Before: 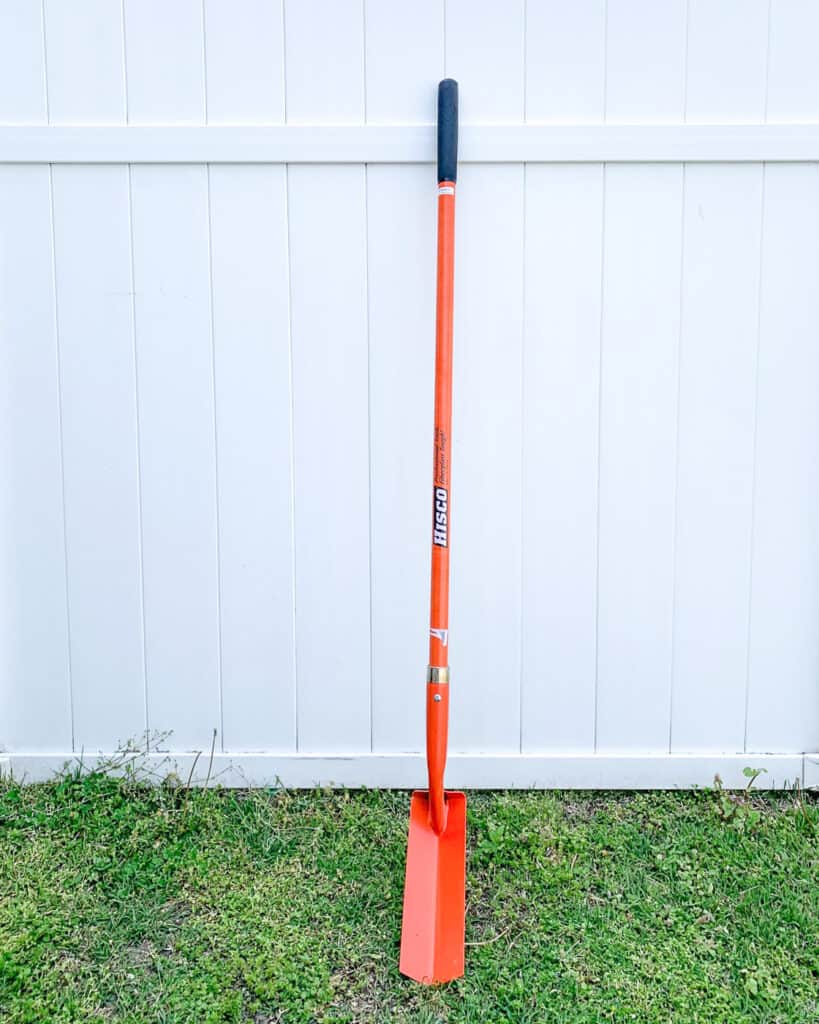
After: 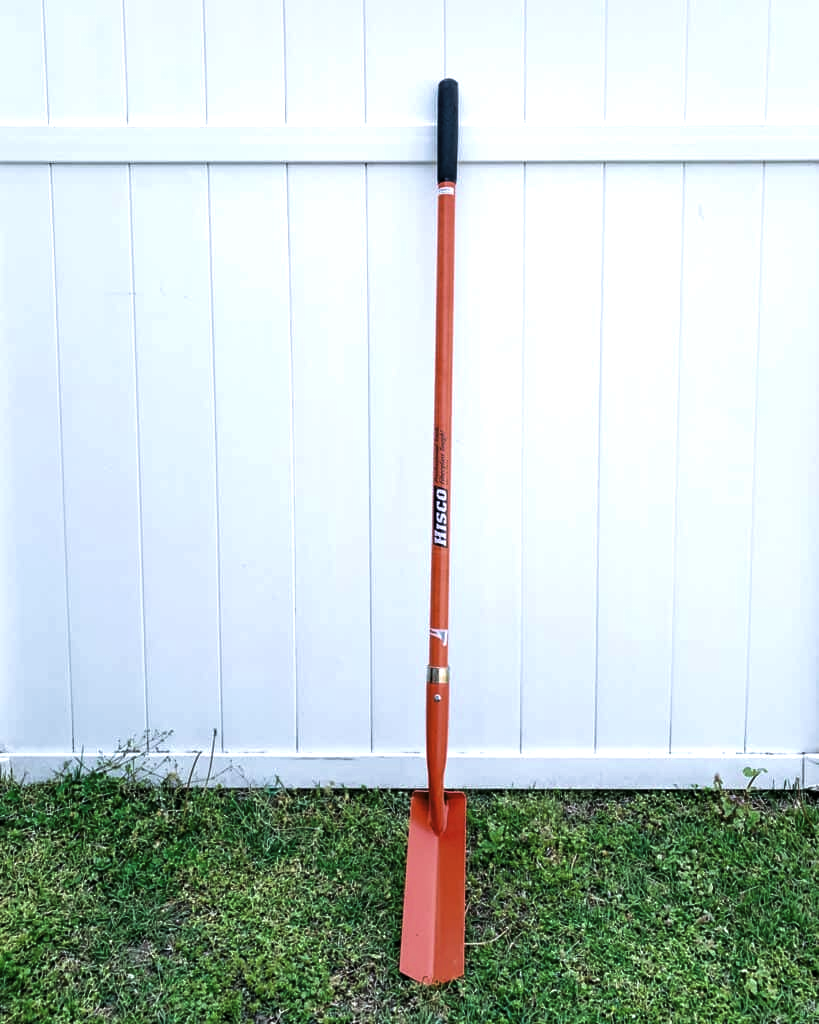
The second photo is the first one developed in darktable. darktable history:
exposure: black level correction 0, exposure 0.199 EV, compensate exposure bias true, compensate highlight preservation false
color correction: highlights a* -0.143, highlights b* -5.24, shadows a* -0.121, shadows b* -0.079
levels: levels [0, 0.618, 1]
velvia: on, module defaults
